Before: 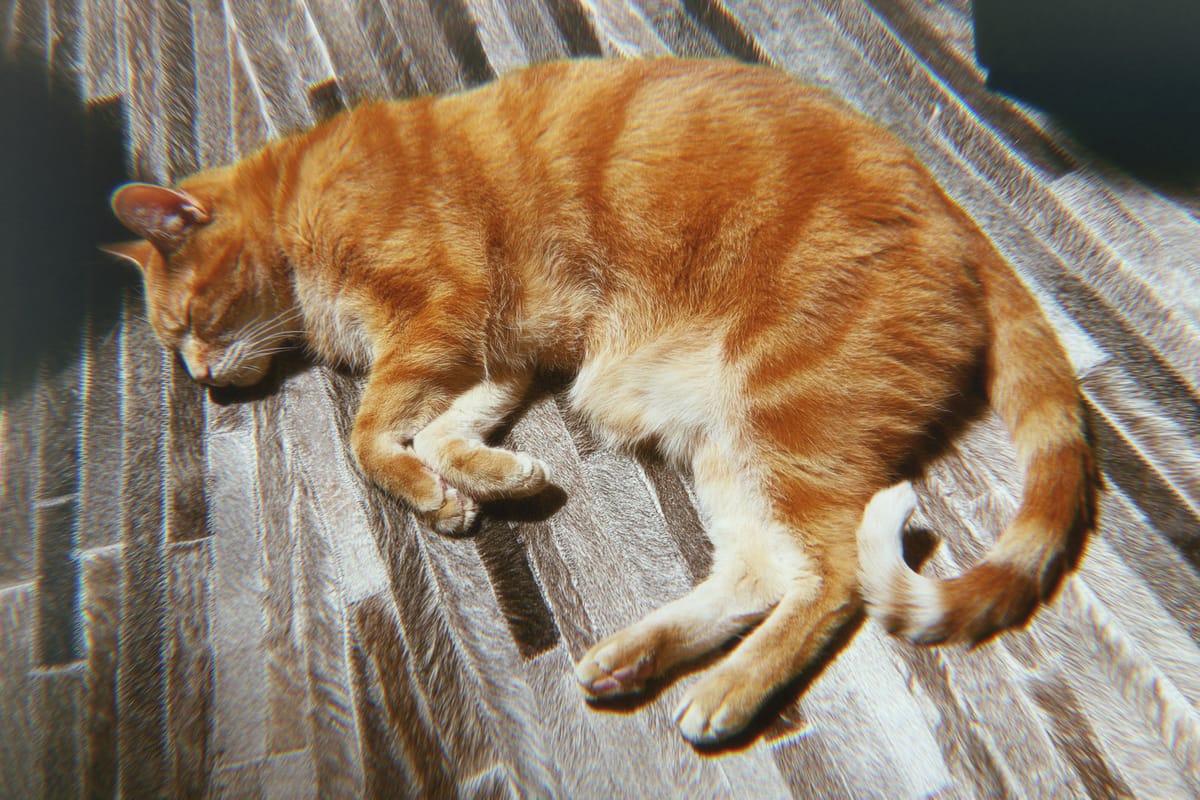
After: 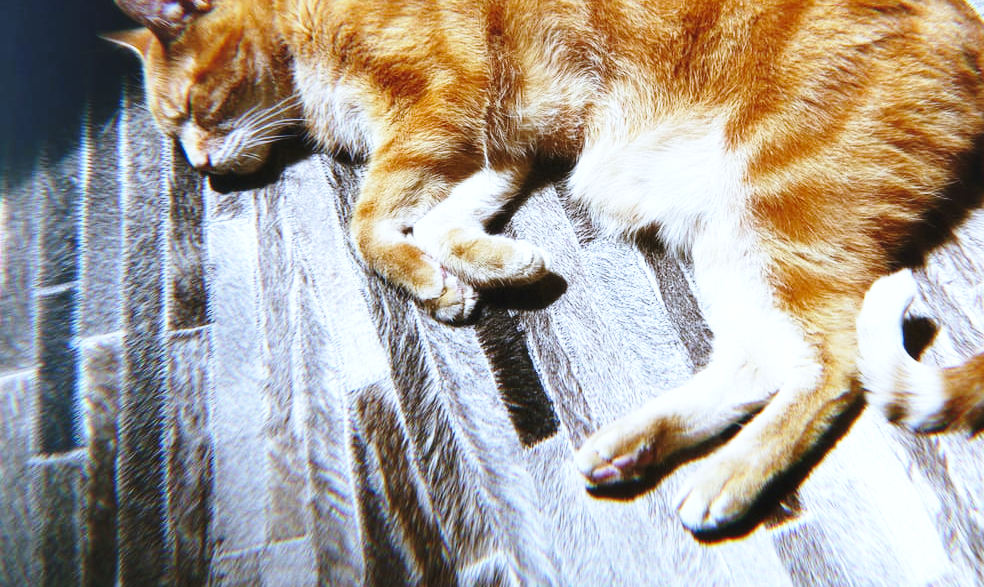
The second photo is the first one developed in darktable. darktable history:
white balance: red 0.871, blue 1.249
base curve: curves: ch0 [(0, 0) (0.036, 0.037) (0.121, 0.228) (0.46, 0.76) (0.859, 0.983) (1, 1)], preserve colors none
crop: top 26.531%, right 17.959%
tone equalizer: -8 EV -0.417 EV, -7 EV -0.389 EV, -6 EV -0.333 EV, -5 EV -0.222 EV, -3 EV 0.222 EV, -2 EV 0.333 EV, -1 EV 0.389 EV, +0 EV 0.417 EV, edges refinement/feathering 500, mask exposure compensation -1.57 EV, preserve details no
